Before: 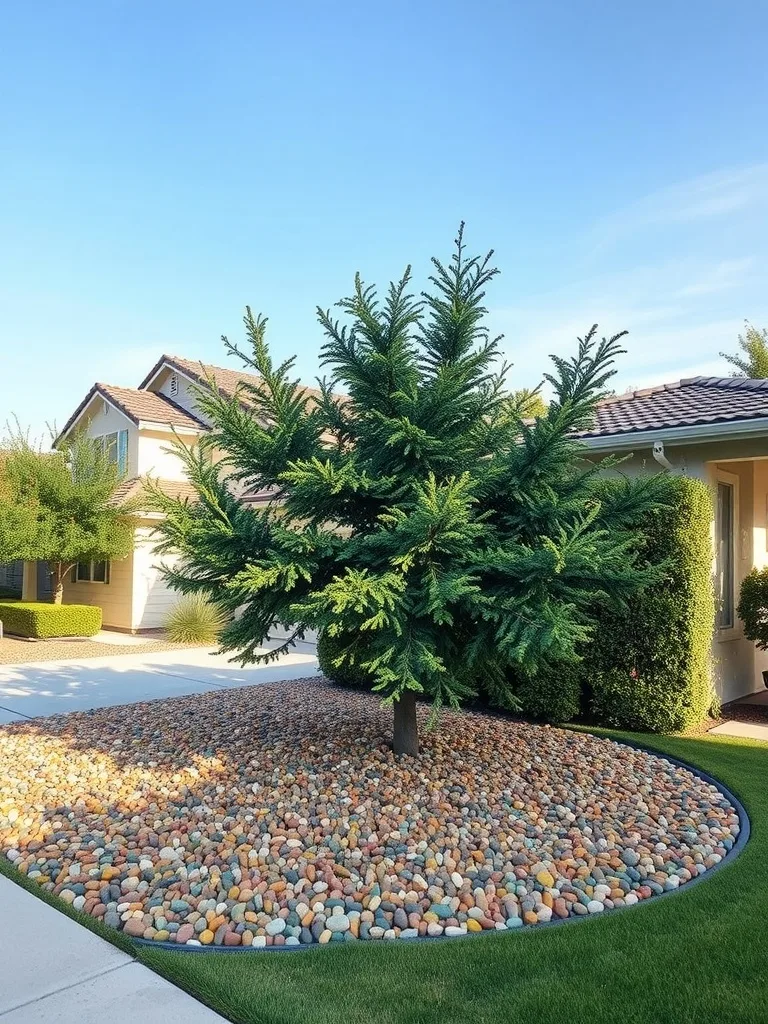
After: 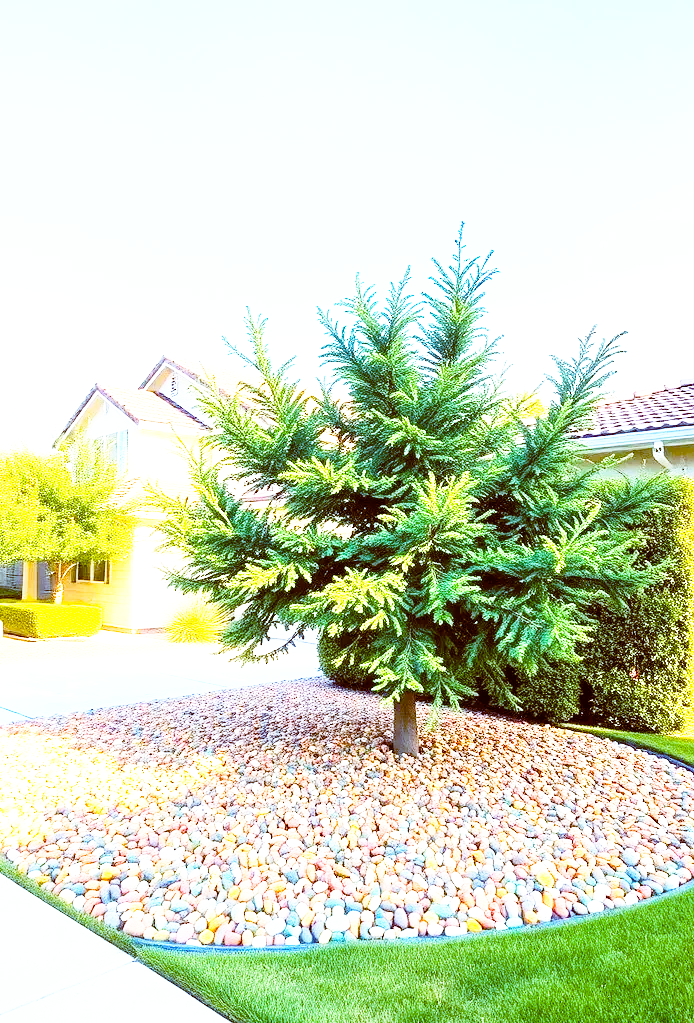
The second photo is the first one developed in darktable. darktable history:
contrast brightness saturation: contrast 0.15, brightness 0.05
exposure: exposure 1.2 EV, compensate highlight preservation false
crop: right 9.509%, bottom 0.031%
color balance rgb: perceptual saturation grading › global saturation 30%, global vibrance 20%
base curve: curves: ch0 [(0, 0) (0.012, 0.01) (0.073, 0.168) (0.31, 0.711) (0.645, 0.957) (1, 1)], preserve colors none
color balance: lift [1, 1.015, 1.004, 0.985], gamma [1, 0.958, 0.971, 1.042], gain [1, 0.956, 0.977, 1.044]
